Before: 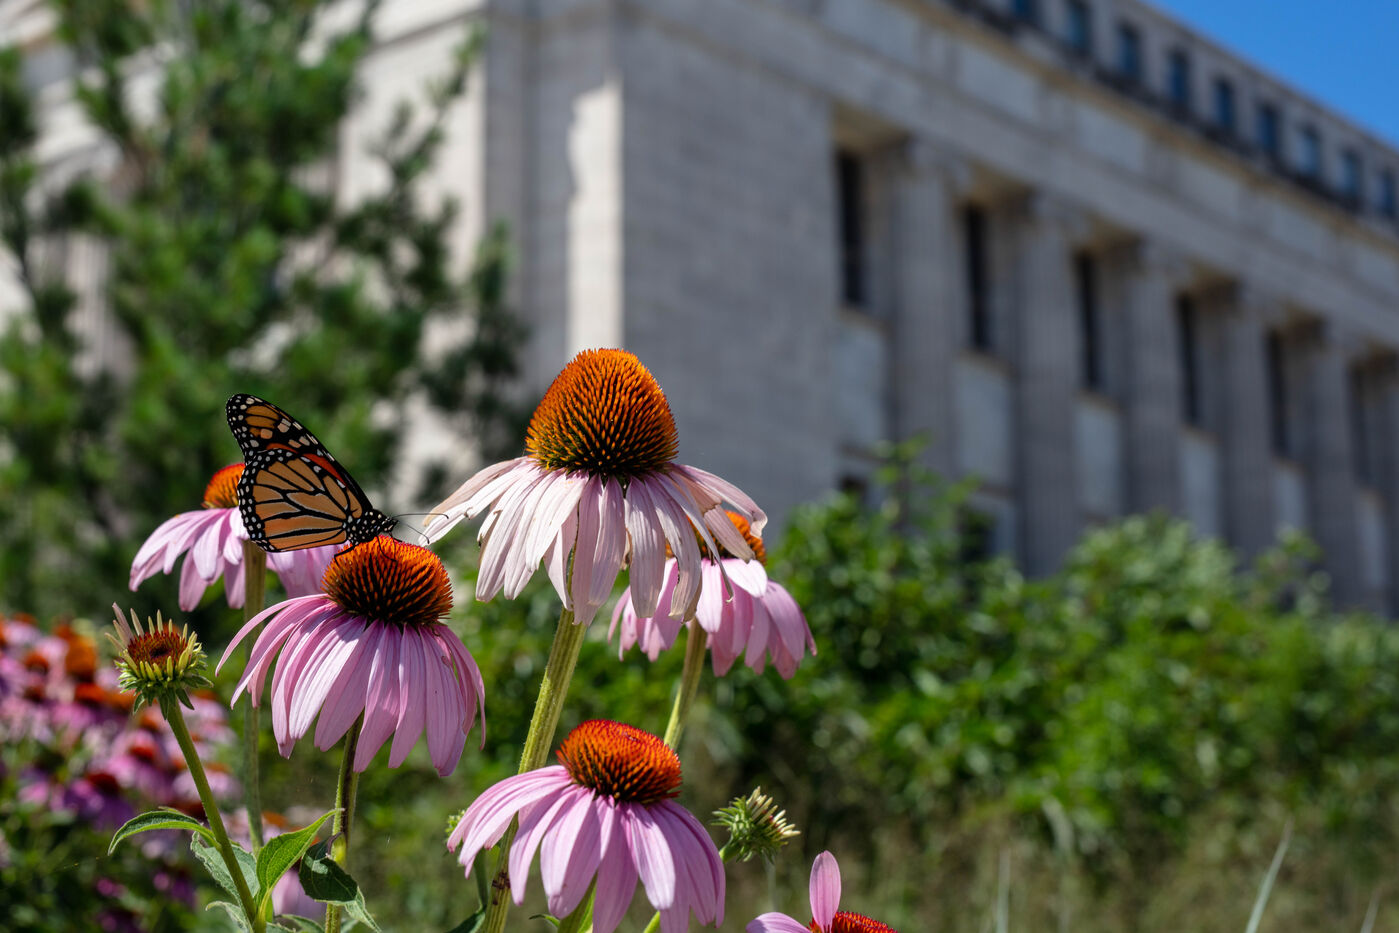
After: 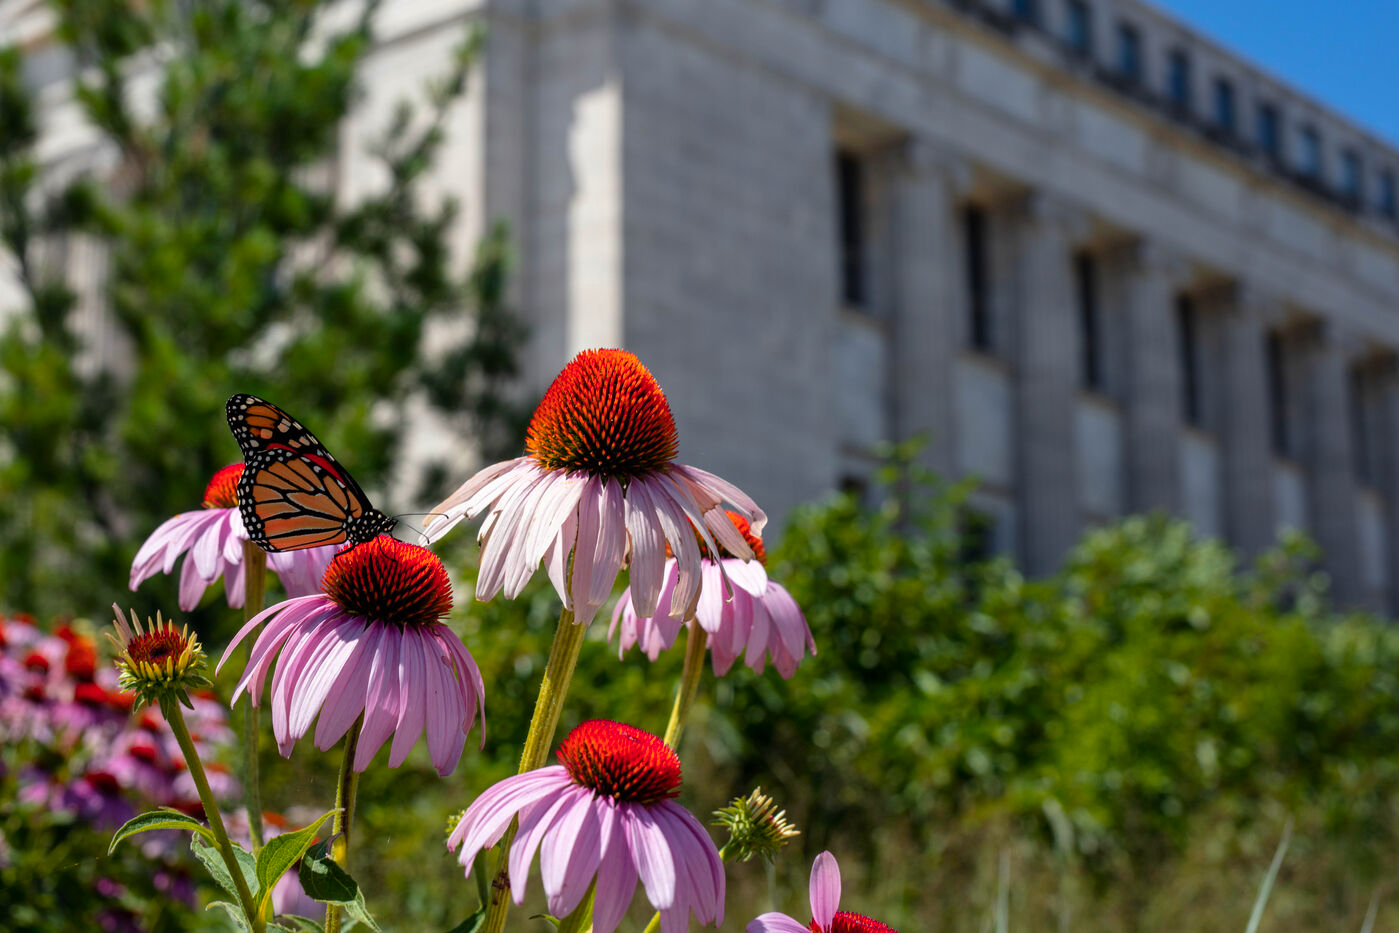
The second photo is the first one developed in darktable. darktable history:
color zones: curves: ch1 [(0.24, 0.629) (0.75, 0.5)]; ch2 [(0.255, 0.454) (0.745, 0.491)]
